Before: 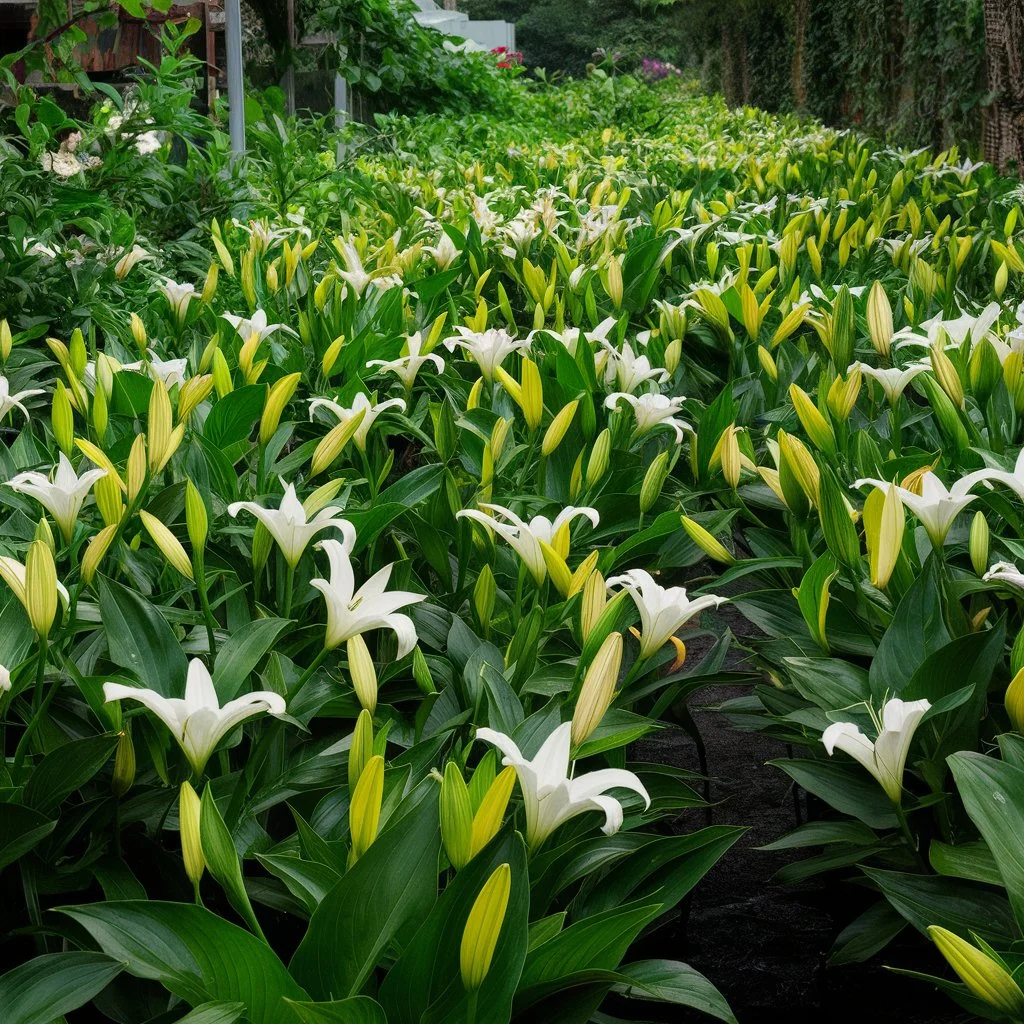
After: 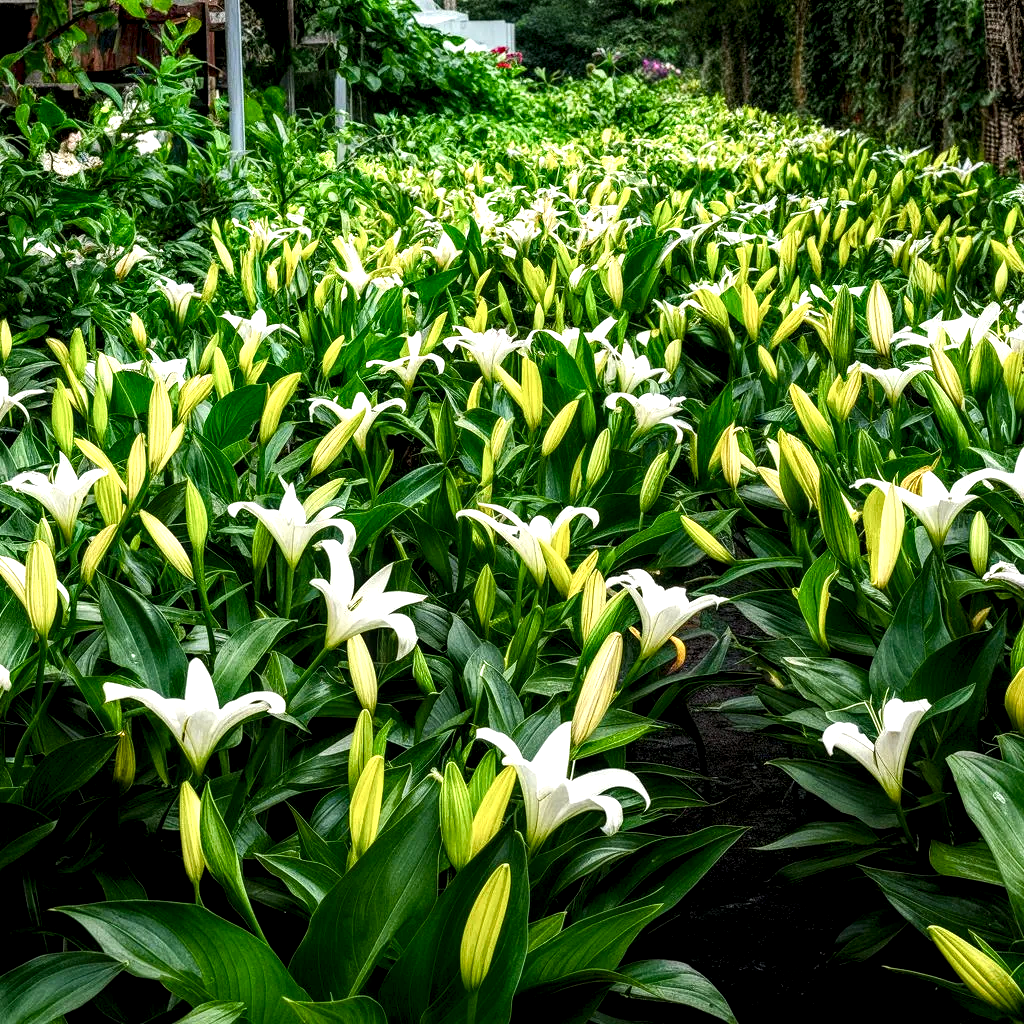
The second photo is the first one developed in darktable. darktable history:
exposure: exposure 0.197 EV, compensate highlight preservation false
local contrast: highlights 20%, shadows 70%, detail 170%
tone equalizer: -8 EV -0.417 EV, -7 EV -0.389 EV, -6 EV -0.333 EV, -5 EV -0.222 EV, -3 EV 0.222 EV, -2 EV 0.333 EV, -1 EV 0.389 EV, +0 EV 0.417 EV, edges refinement/feathering 500, mask exposure compensation -1.57 EV, preserve details no
color balance rgb: linear chroma grading › shadows 32%, linear chroma grading › global chroma -2%, linear chroma grading › mid-tones 4%, perceptual saturation grading › global saturation -2%, perceptual saturation grading › highlights -8%, perceptual saturation grading › mid-tones 8%, perceptual saturation grading › shadows 4%, perceptual brilliance grading › highlights 8%, perceptual brilliance grading › mid-tones 4%, perceptual brilliance grading › shadows 2%, global vibrance 16%, saturation formula JzAzBz (2021)
